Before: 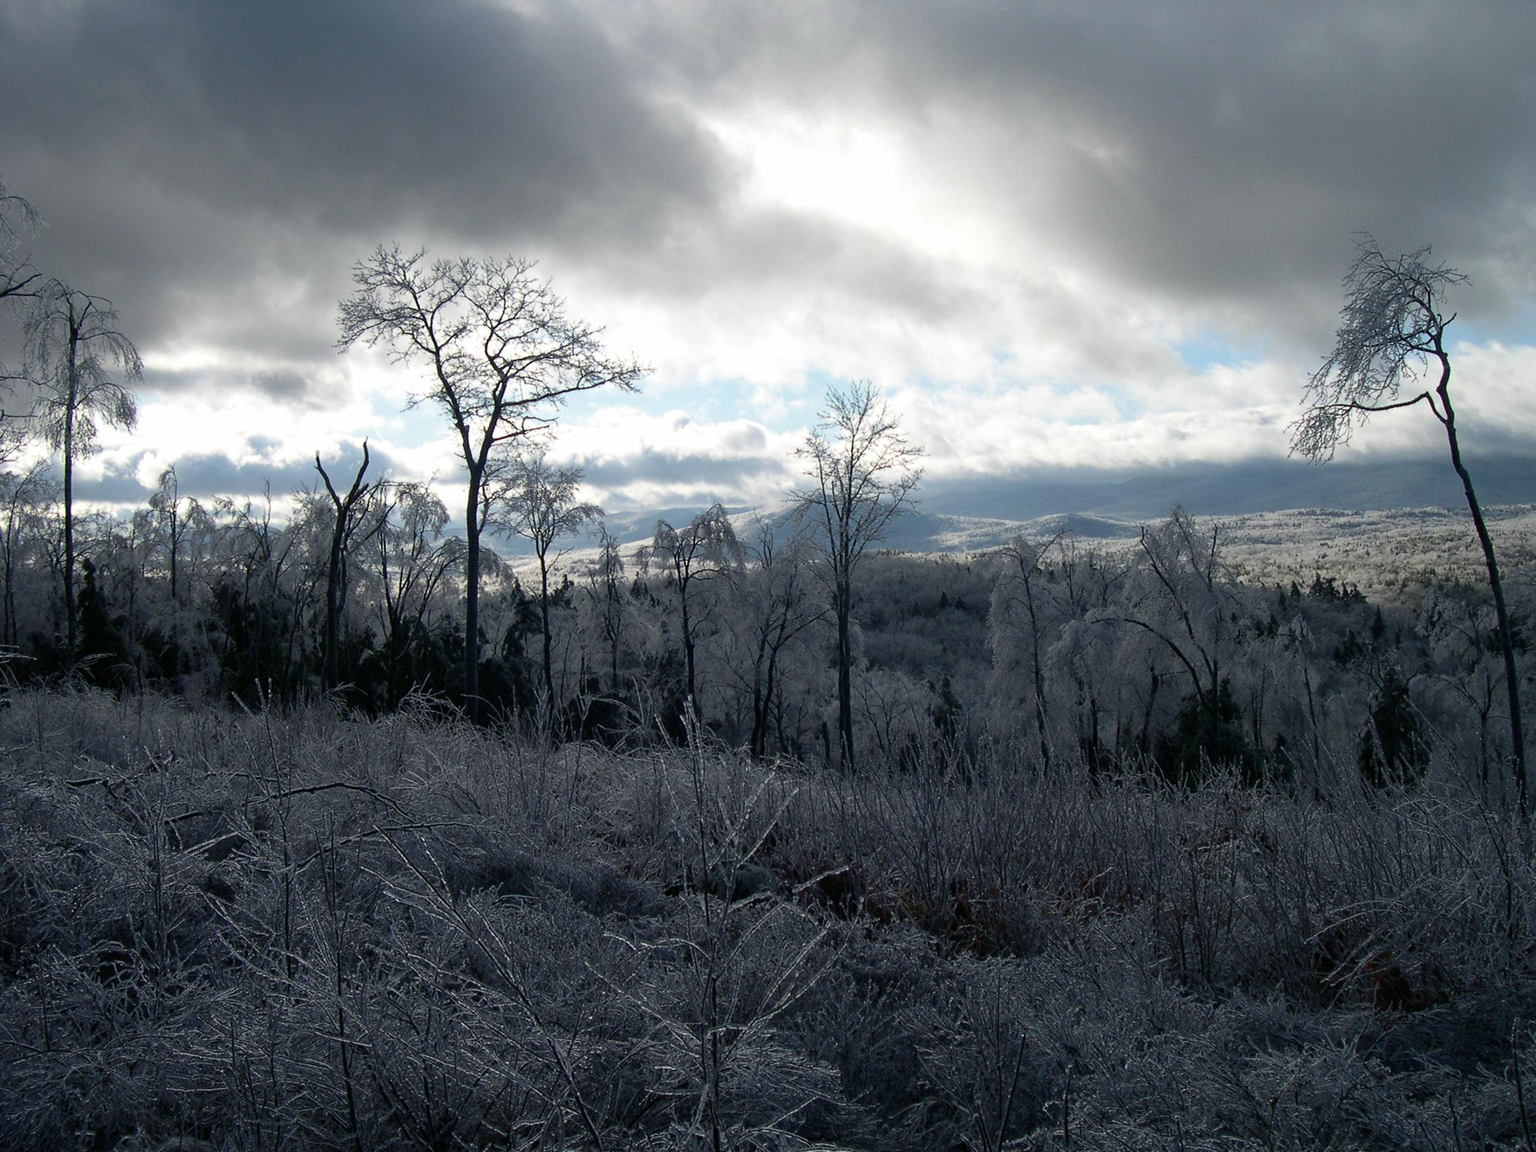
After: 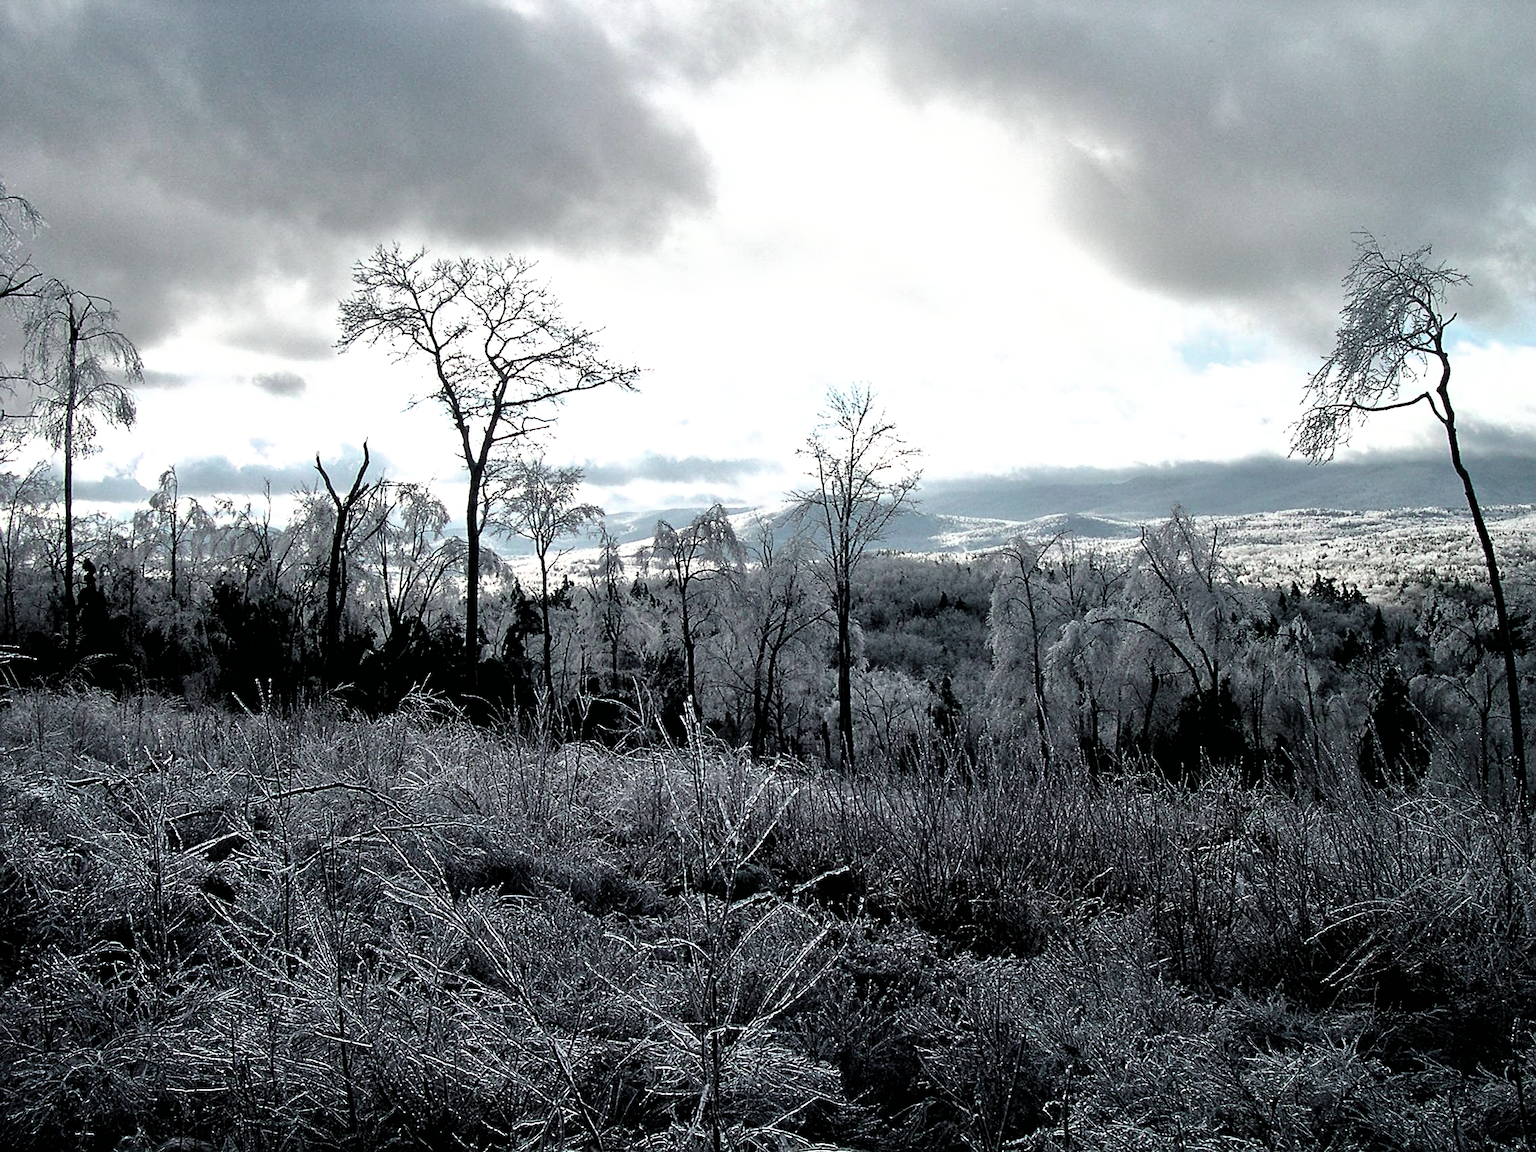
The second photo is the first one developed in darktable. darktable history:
color contrast: blue-yellow contrast 0.62
sharpen: on, module defaults
tone equalizer: -7 EV 0.15 EV, -6 EV 0.6 EV, -5 EV 1.15 EV, -4 EV 1.33 EV, -3 EV 1.15 EV, -2 EV 0.6 EV, -1 EV 0.15 EV, mask exposure compensation -0.5 EV
filmic rgb: black relative exposure -8.2 EV, white relative exposure 2.2 EV, threshold 3 EV, hardness 7.11, latitude 85.74%, contrast 1.696, highlights saturation mix -4%, shadows ↔ highlights balance -2.69%, color science v5 (2021), contrast in shadows safe, contrast in highlights safe, enable highlight reconstruction true
